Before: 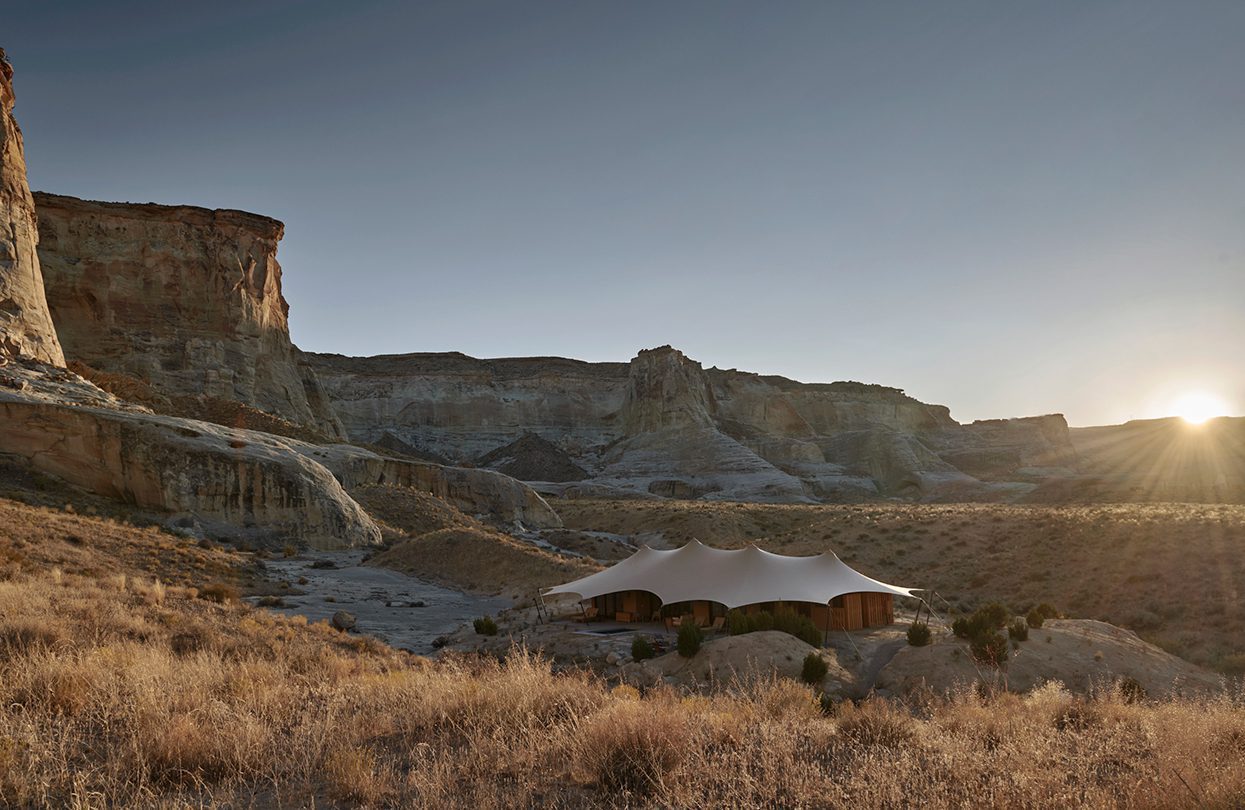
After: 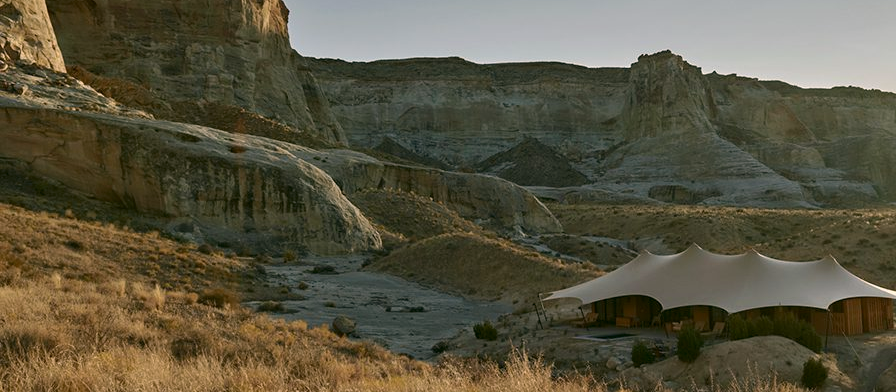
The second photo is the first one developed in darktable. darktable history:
color correction: highlights a* 4.02, highlights b* 4.98, shadows a* -7.55, shadows b* 4.98
crop: top 36.498%, right 27.964%, bottom 14.995%
